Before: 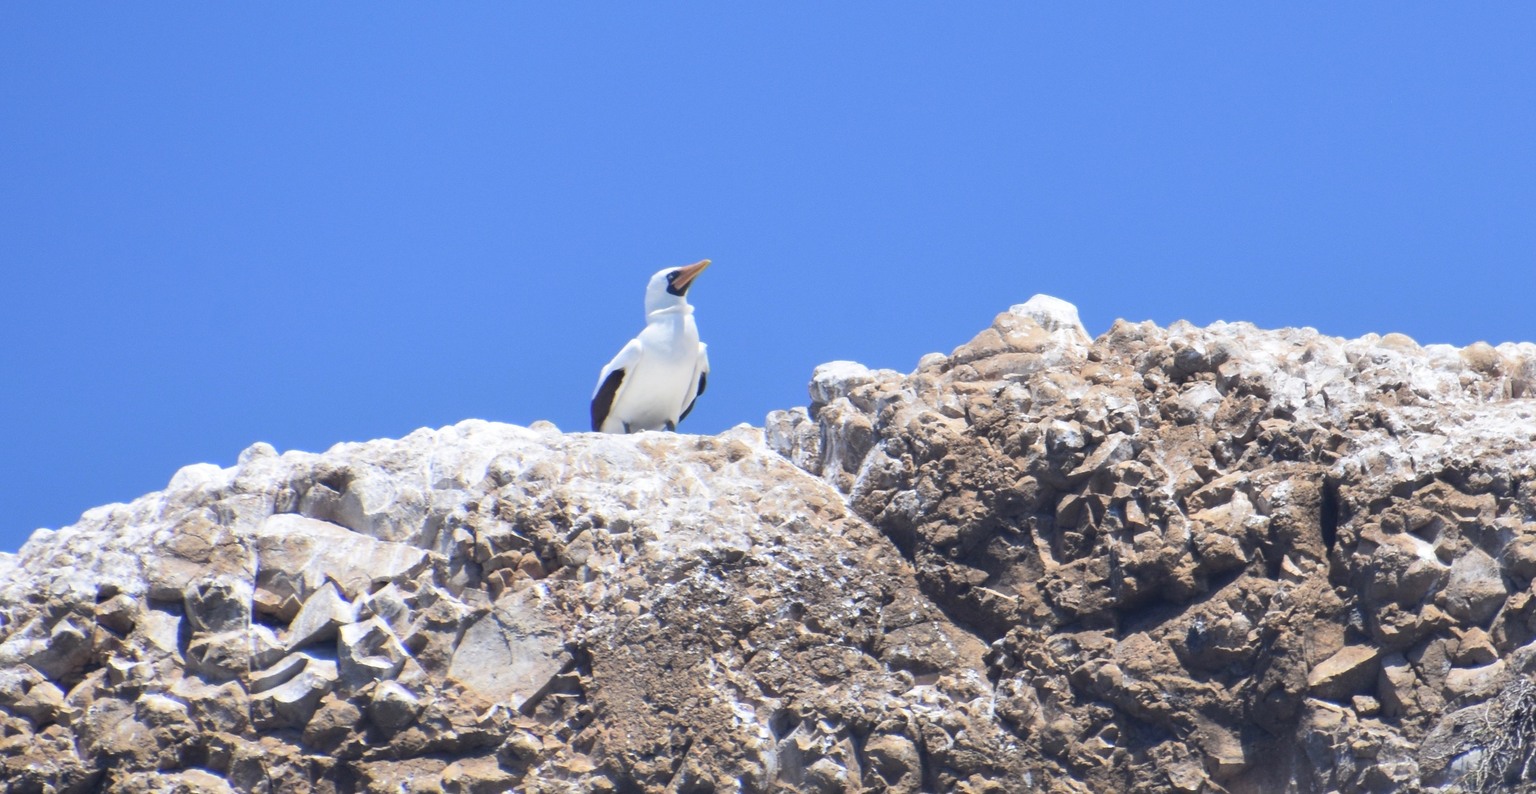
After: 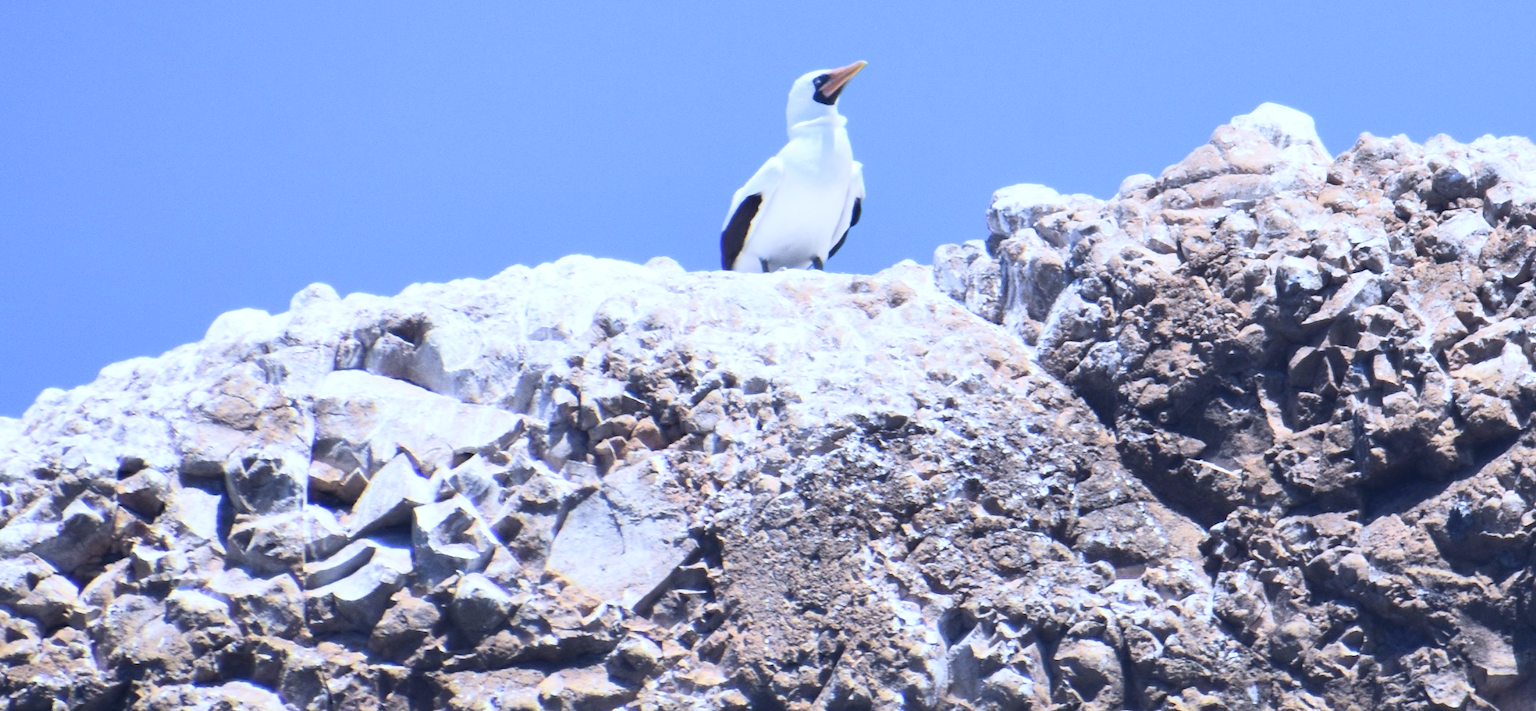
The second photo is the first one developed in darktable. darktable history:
velvia: on, module defaults
white balance: red 0.948, green 1.02, blue 1.176
contrast brightness saturation: contrast 0.24, brightness 0.09
crop: top 26.531%, right 17.959%
